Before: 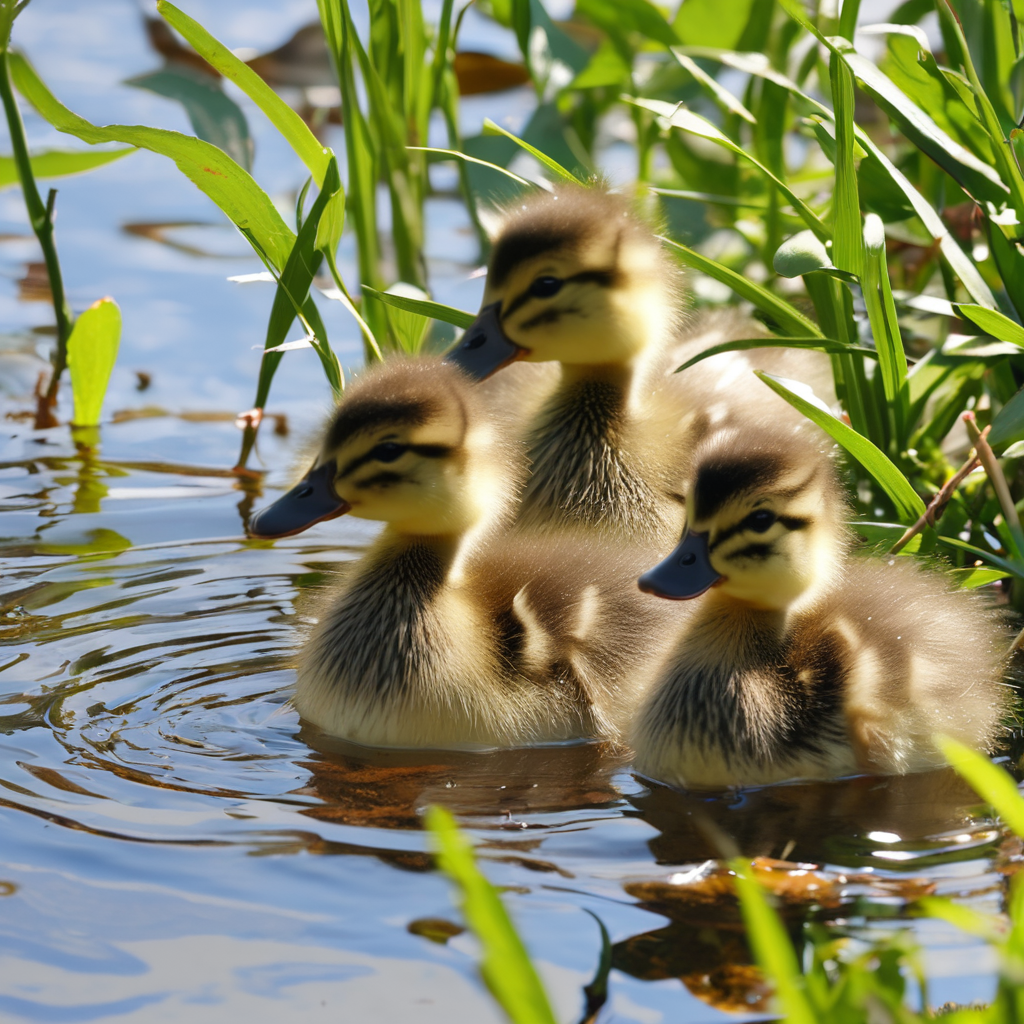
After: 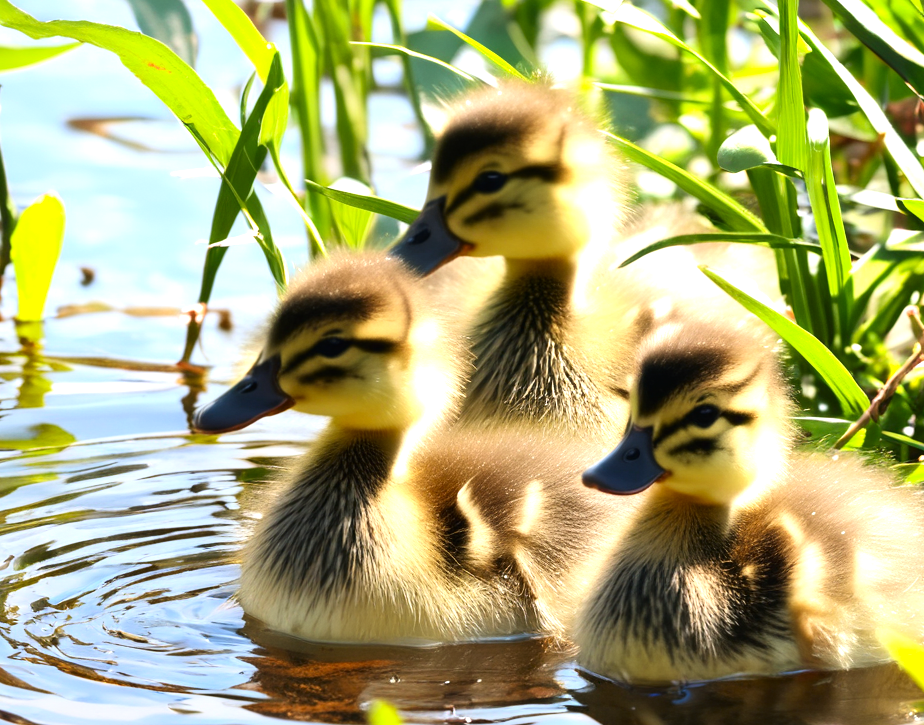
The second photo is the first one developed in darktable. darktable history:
contrast brightness saturation: contrast 0.151, brightness -0.013, saturation 0.098
exposure: black level correction 0, exposure 0.593 EV, compensate highlight preservation false
crop: left 5.499%, top 10.278%, right 3.826%, bottom 18.839%
tone equalizer: -8 EV -0.399 EV, -7 EV -0.38 EV, -6 EV -0.358 EV, -5 EV -0.254 EV, -3 EV 0.238 EV, -2 EV 0.336 EV, -1 EV 0.409 EV, +0 EV 0.4 EV
